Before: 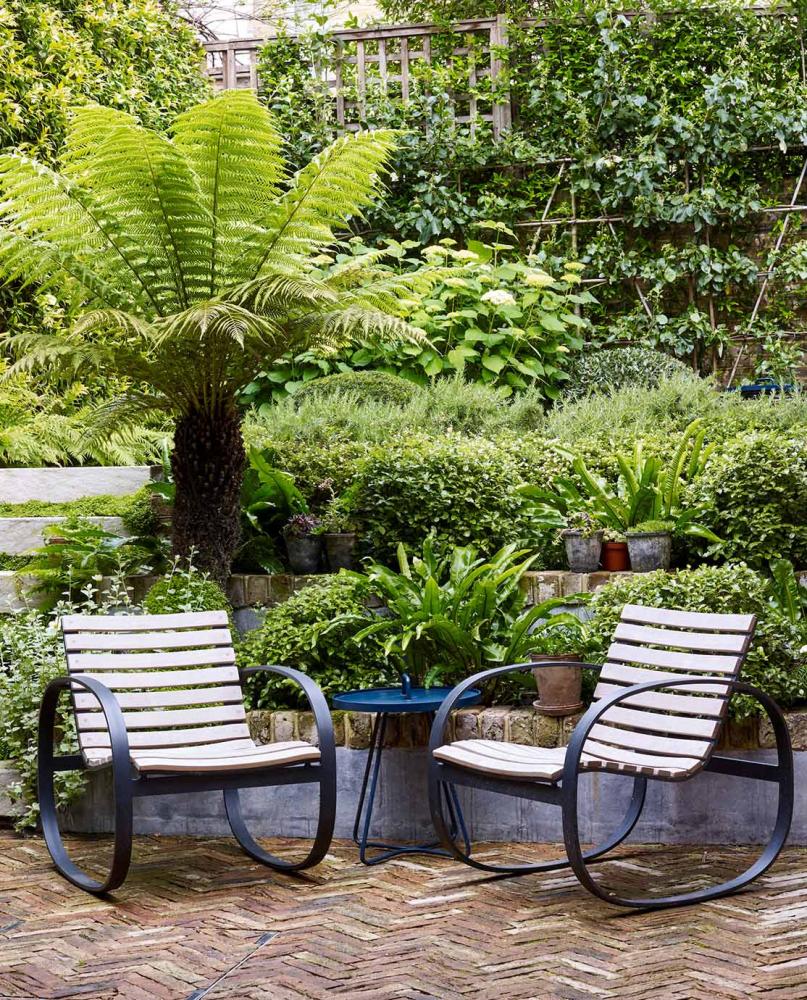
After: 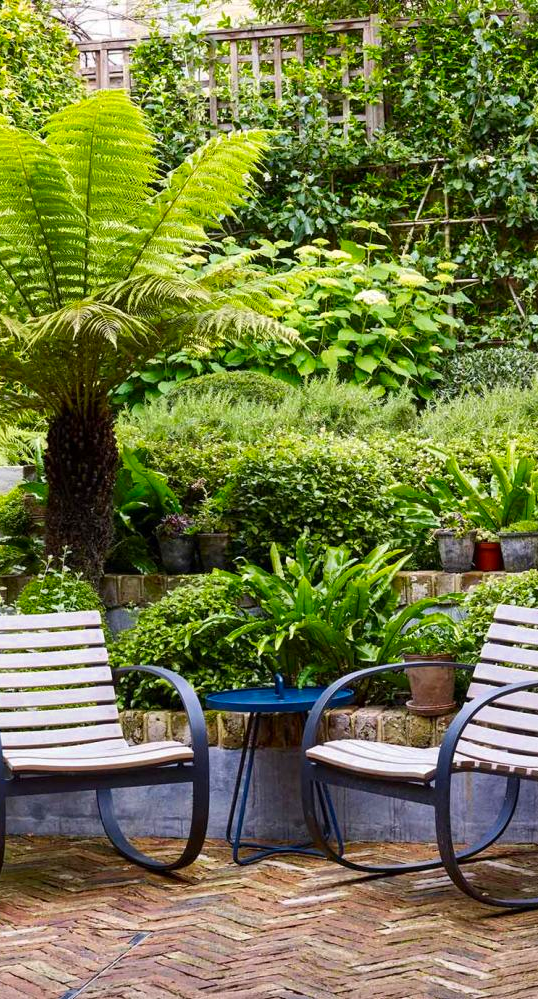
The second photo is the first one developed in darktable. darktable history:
crop and rotate: left 15.754%, right 17.579%
color zones: curves: ch0 [(0, 0.613) (0.01, 0.613) (0.245, 0.448) (0.498, 0.529) (0.642, 0.665) (0.879, 0.777) (0.99, 0.613)]; ch1 [(0, 0) (0.143, 0) (0.286, 0) (0.429, 0) (0.571, 0) (0.714, 0) (0.857, 0)], mix -131.09%
